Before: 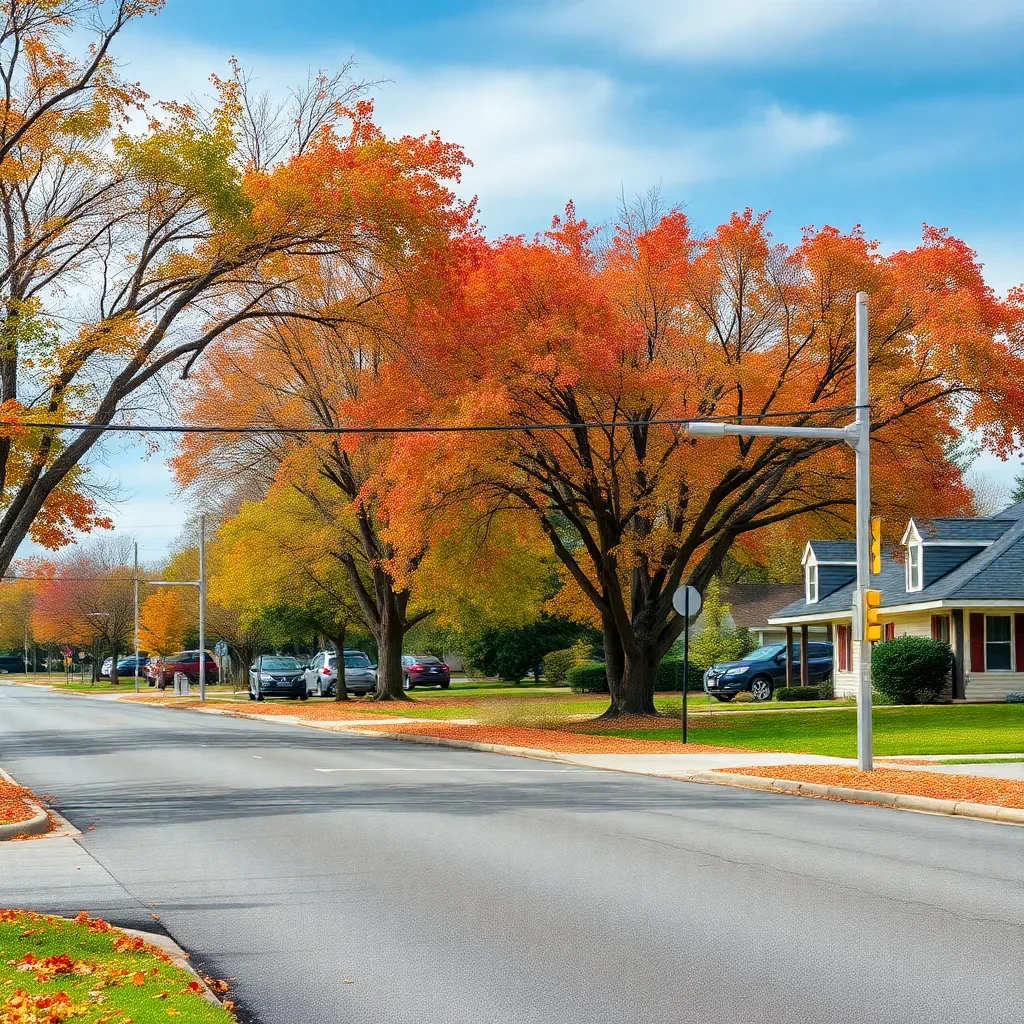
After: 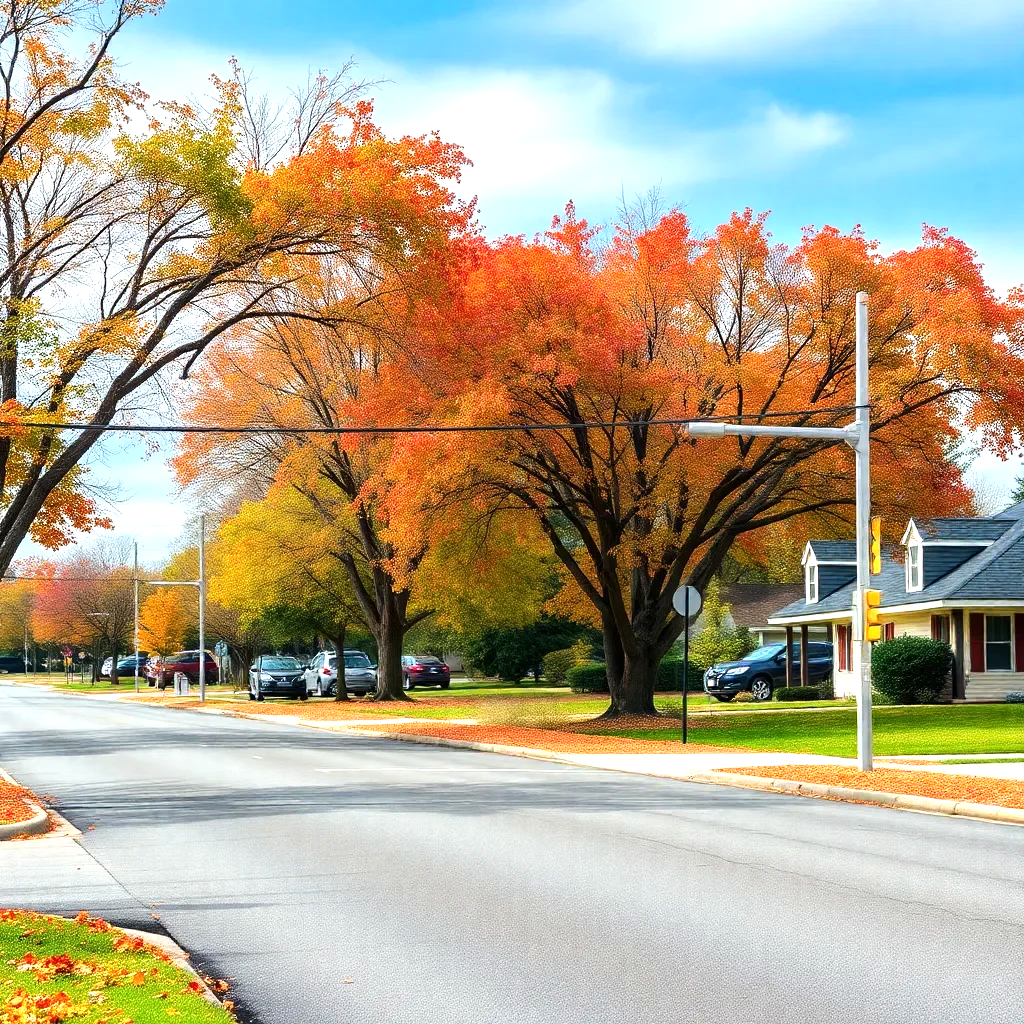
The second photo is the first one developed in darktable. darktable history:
tone equalizer: -8 EV 0 EV, -7 EV -0.003 EV, -6 EV 0.001 EV, -5 EV -0.042 EV, -4 EV -0.101 EV, -3 EV -0.146 EV, -2 EV 0.211 EV, -1 EV 0.722 EV, +0 EV 0.482 EV
